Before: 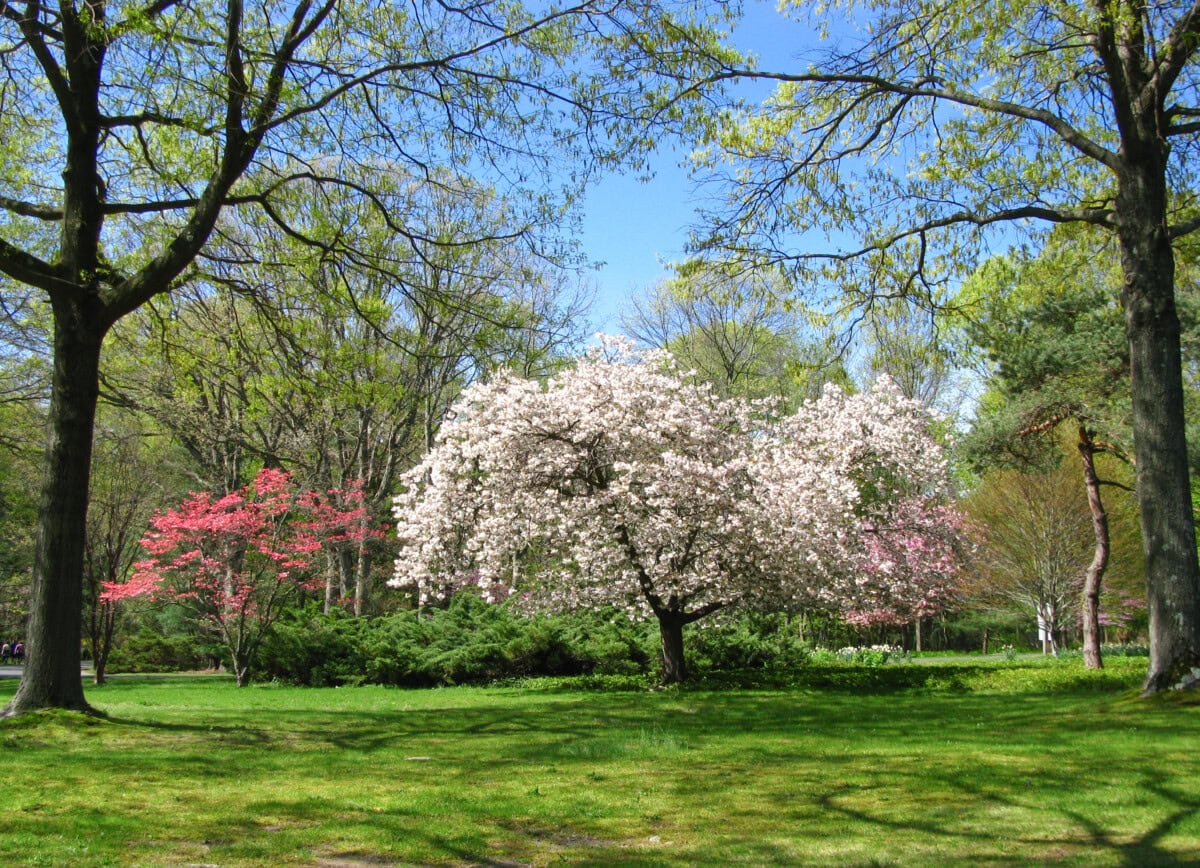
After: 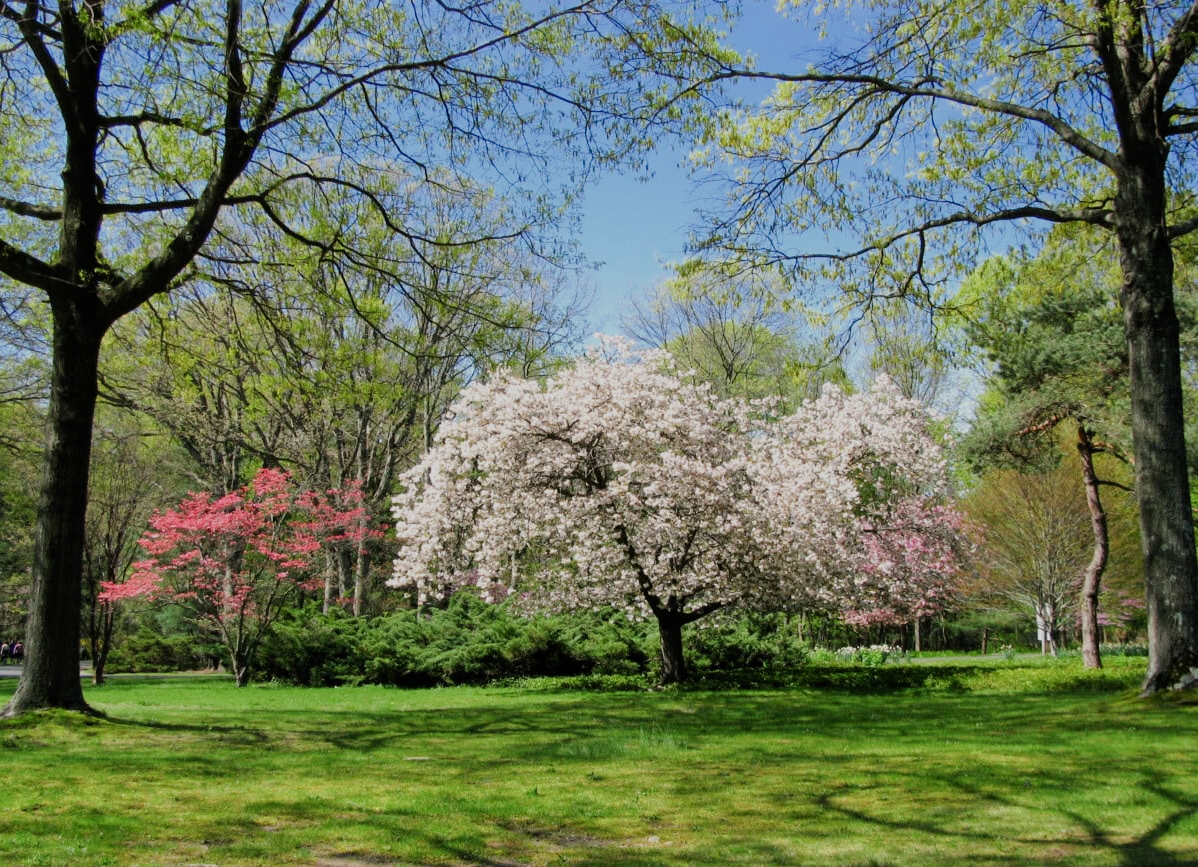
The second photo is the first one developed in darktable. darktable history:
filmic rgb: black relative exposure -7.65 EV, white relative exposure 4.56 EV, hardness 3.61
color zones: curves: ch0 [(0, 0.5) (0.143, 0.5) (0.286, 0.5) (0.429, 0.5) (0.571, 0.5) (0.714, 0.476) (0.857, 0.5) (1, 0.5)]; ch2 [(0, 0.5) (0.143, 0.5) (0.286, 0.5) (0.429, 0.5) (0.571, 0.5) (0.714, 0.487) (0.857, 0.5) (1, 0.5)]
crop and rotate: left 0.126%
